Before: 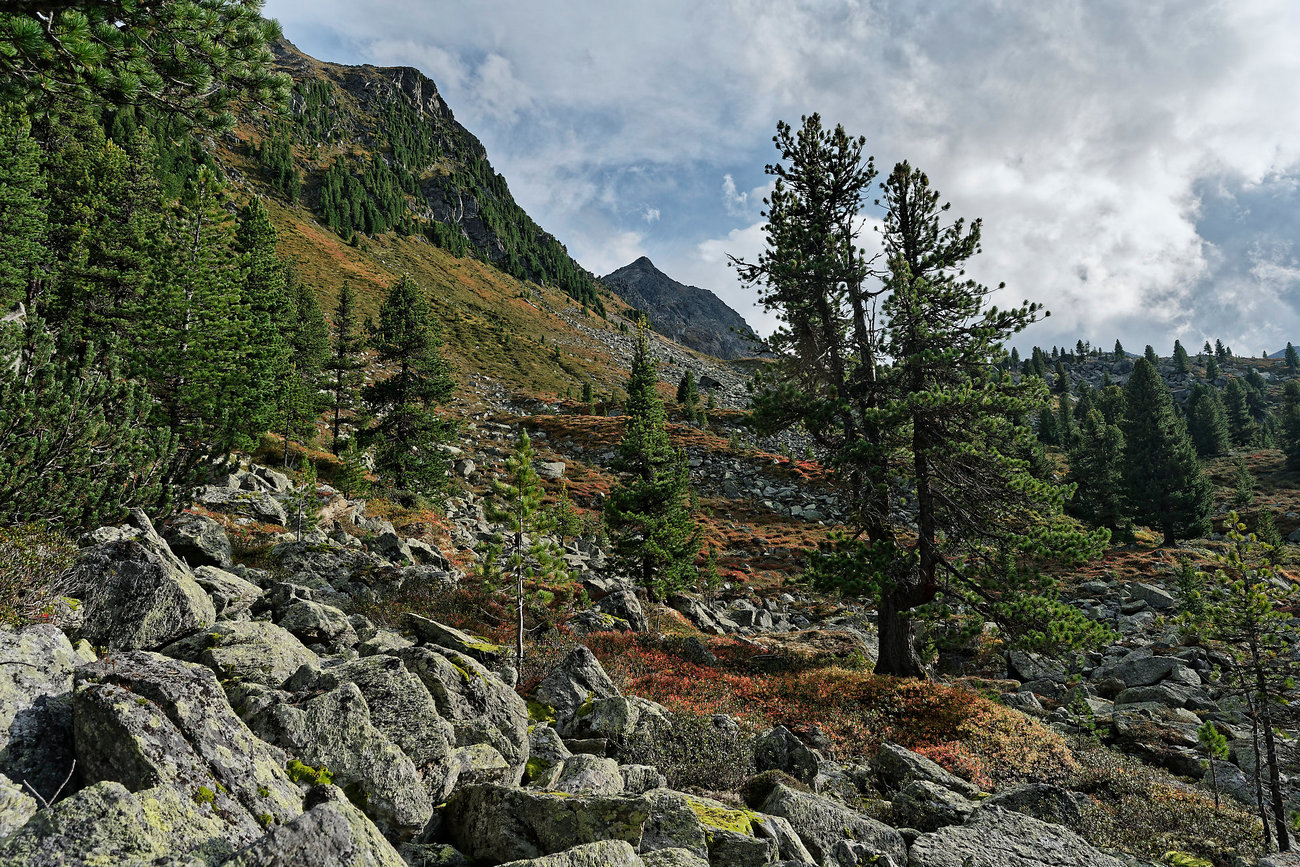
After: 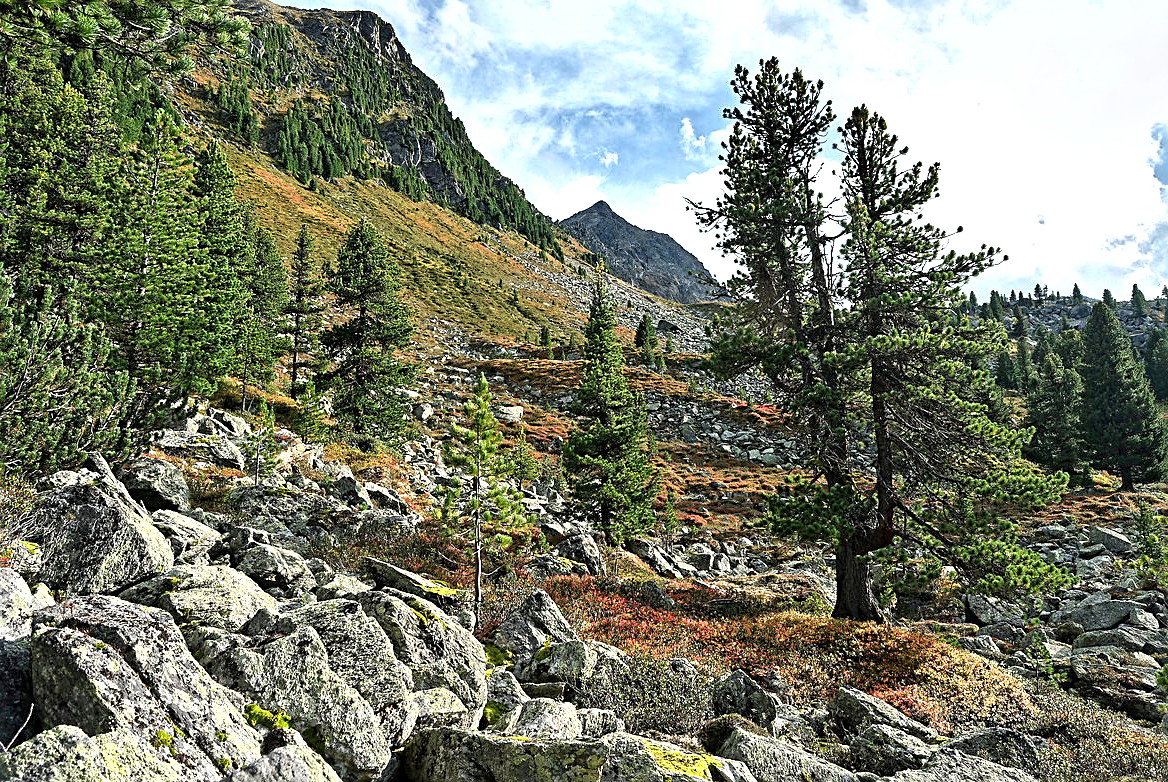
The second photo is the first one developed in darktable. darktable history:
exposure: black level correction 0.001, exposure 1.13 EV, compensate exposure bias true, compensate highlight preservation false
sharpen: on, module defaults
crop: left 3.283%, top 6.464%, right 6.833%, bottom 3.311%
shadows and highlights: shadows 22.46, highlights -49.31, soften with gaussian
